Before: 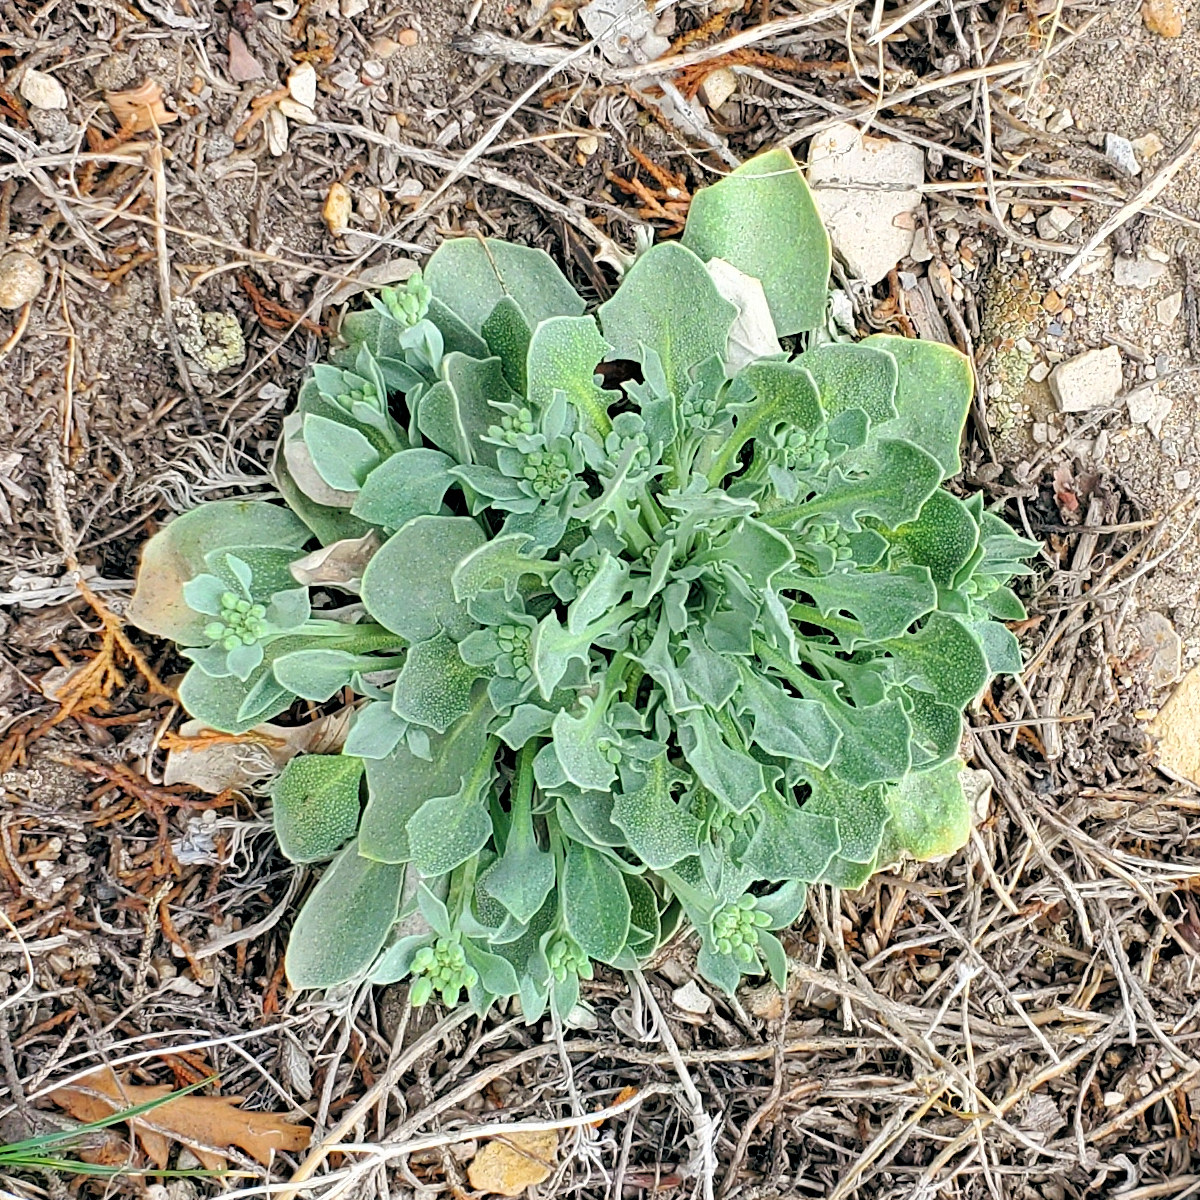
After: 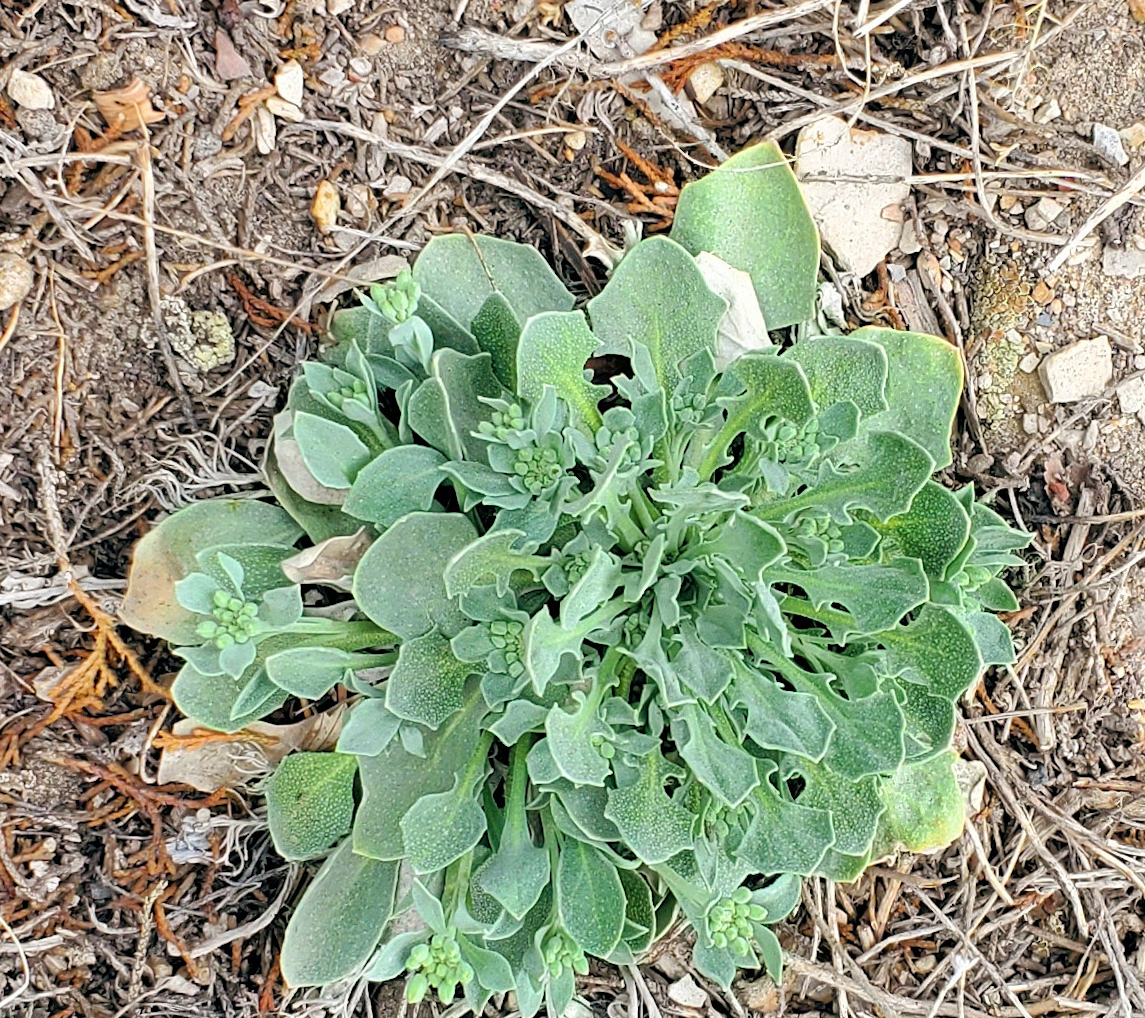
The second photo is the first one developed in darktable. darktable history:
crop and rotate: angle 0.543°, left 0.247%, right 3.375%, bottom 14.364%
